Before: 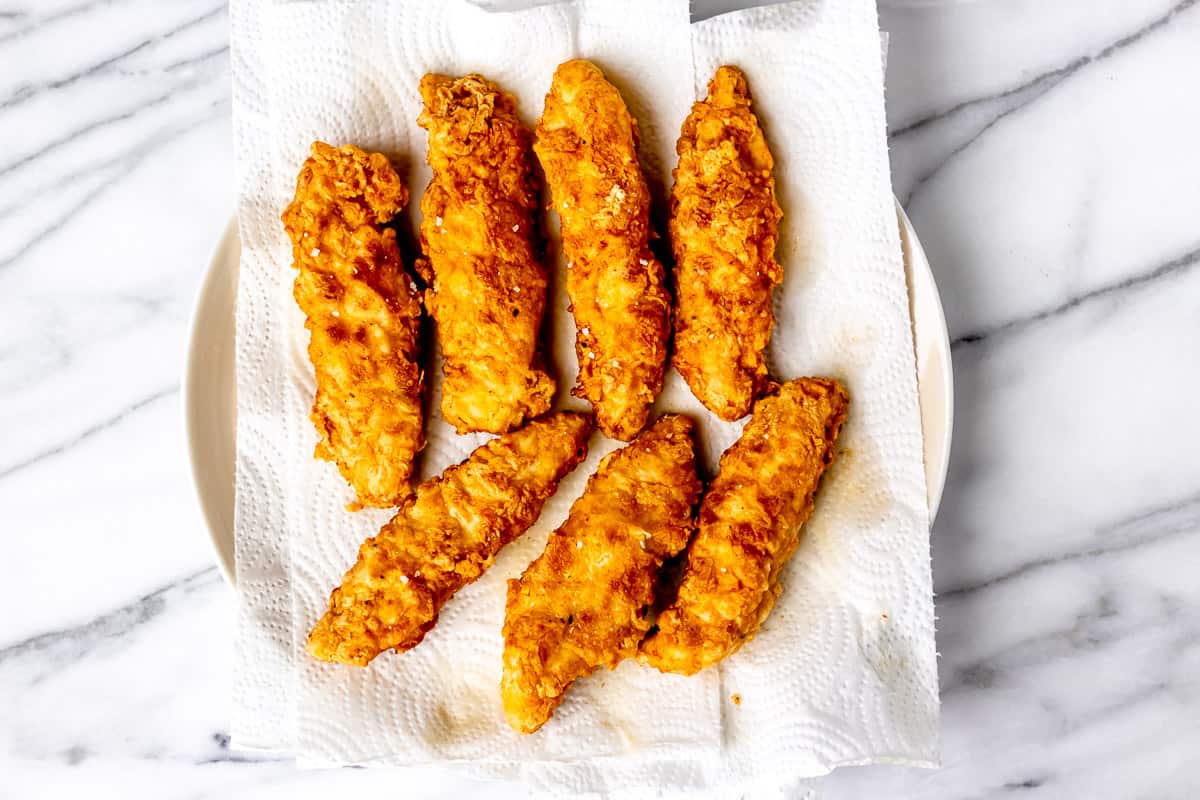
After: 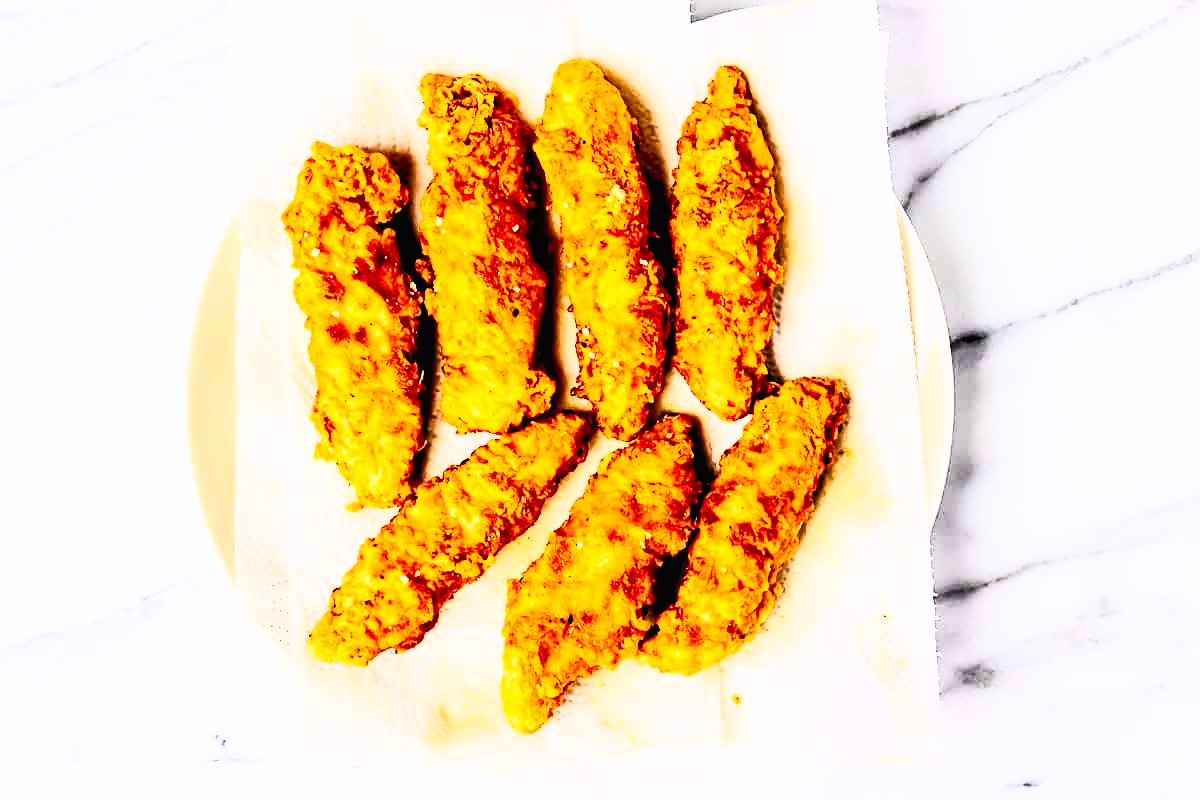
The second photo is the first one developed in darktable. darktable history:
sharpen: amount 0.209
exposure: black level correction -0.001, exposure 0.08 EV, compensate exposure bias true, compensate highlight preservation false
contrast brightness saturation: contrast 0.843, brightness 0.599, saturation 0.603
filmic rgb: black relative exposure -2.97 EV, white relative exposure 4.56 EV, threshold 2.97 EV, hardness 1.77, contrast 1.264, color science v6 (2022), enable highlight reconstruction true
